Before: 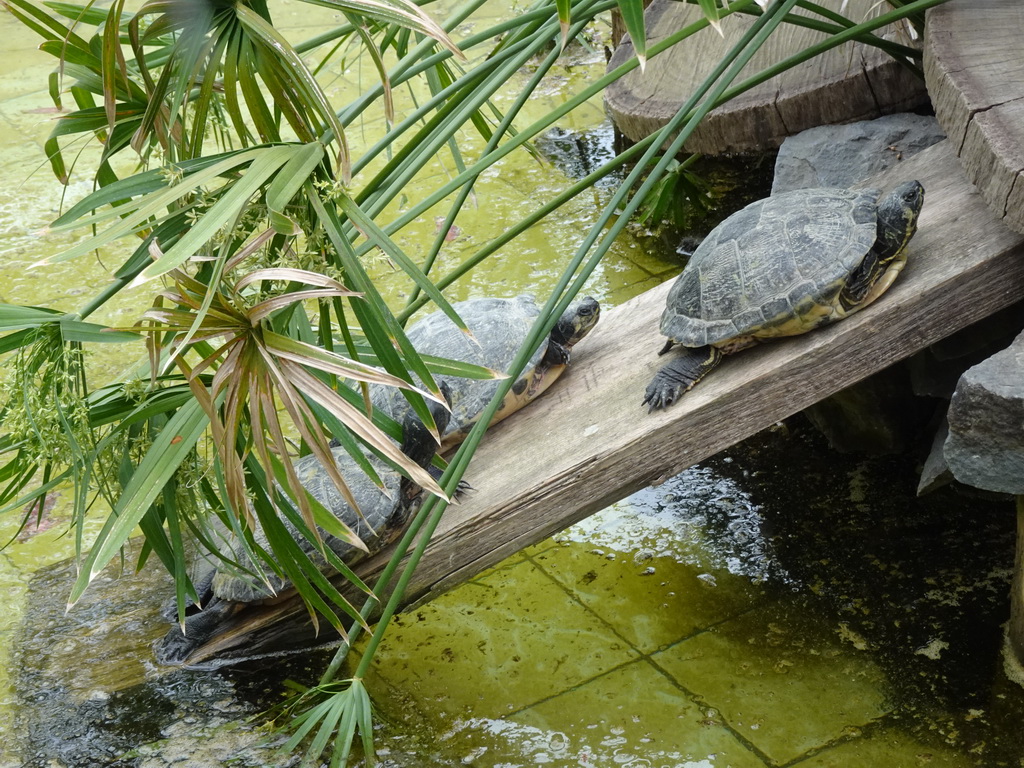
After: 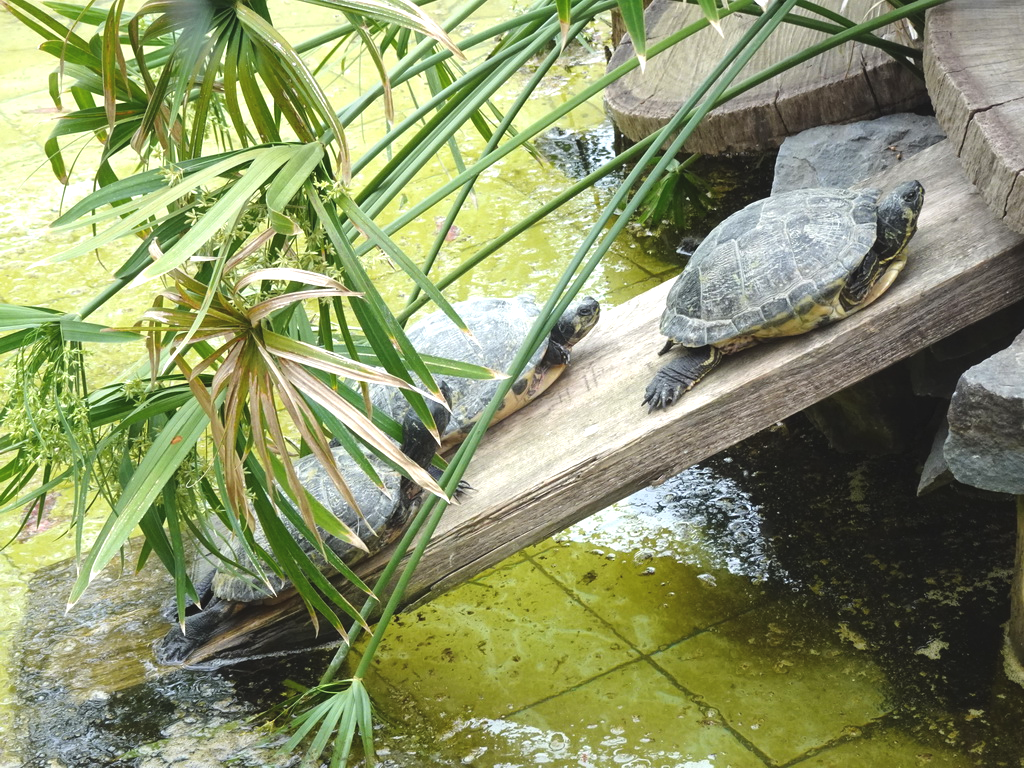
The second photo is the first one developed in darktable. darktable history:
exposure: black level correction -0.005, exposure 0.617 EV, compensate highlight preservation false
